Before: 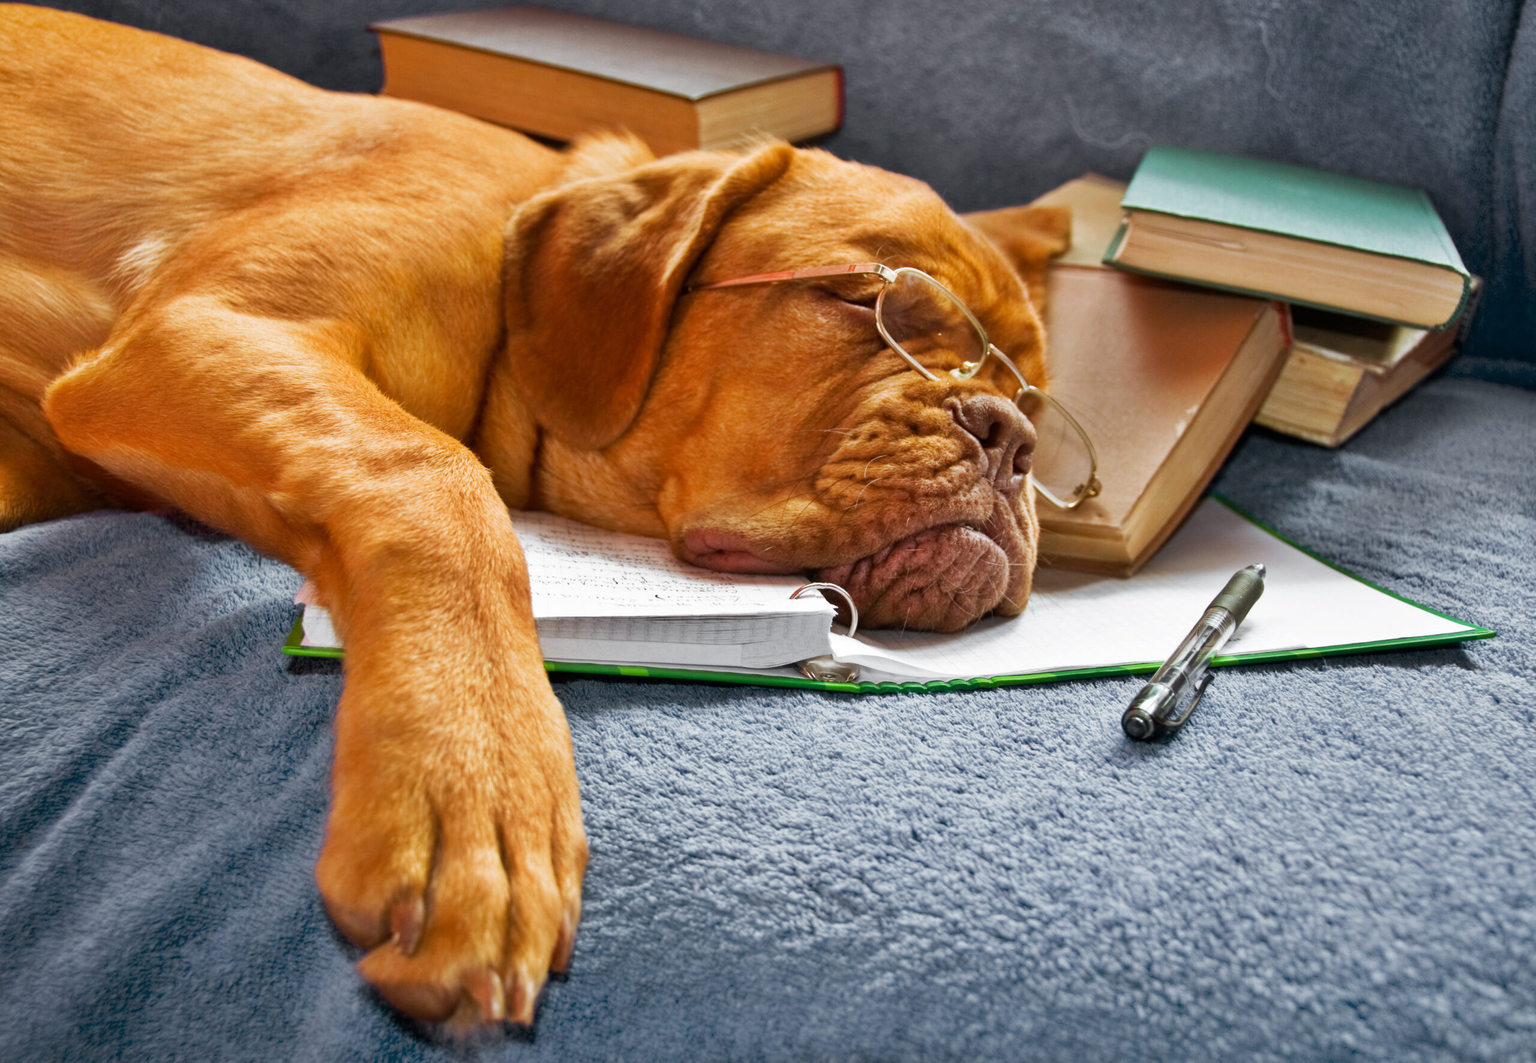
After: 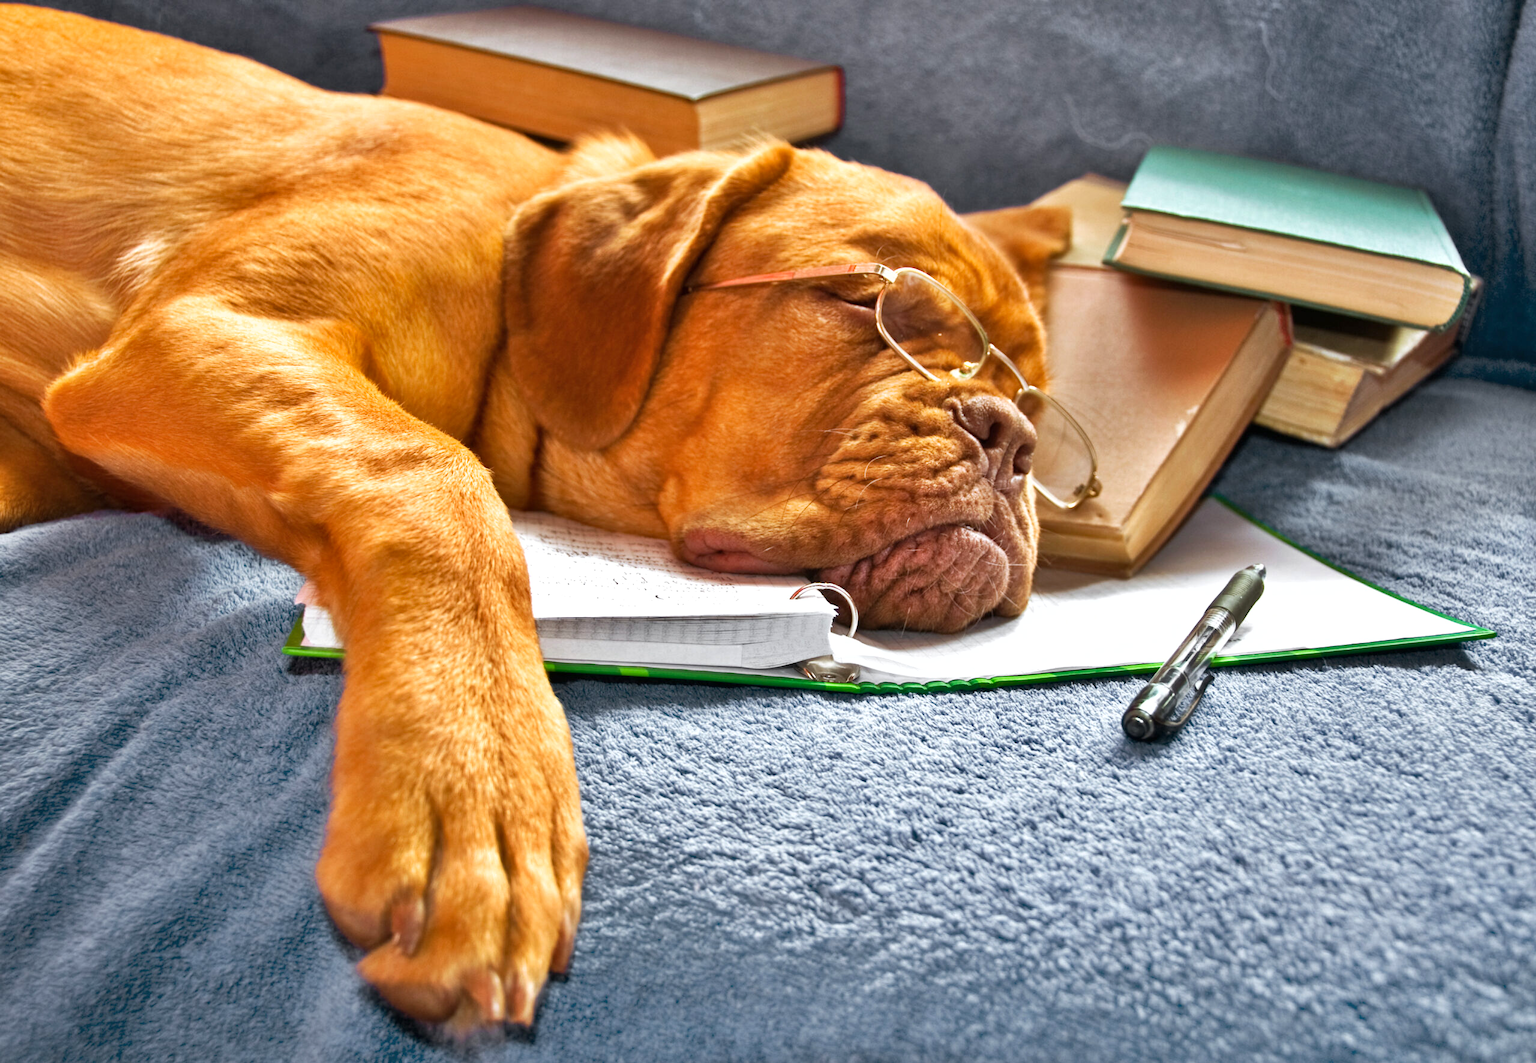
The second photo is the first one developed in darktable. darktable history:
exposure: black level correction 0, exposure 0.5 EV, compensate highlight preservation false
shadows and highlights: low approximation 0.01, soften with gaussian
